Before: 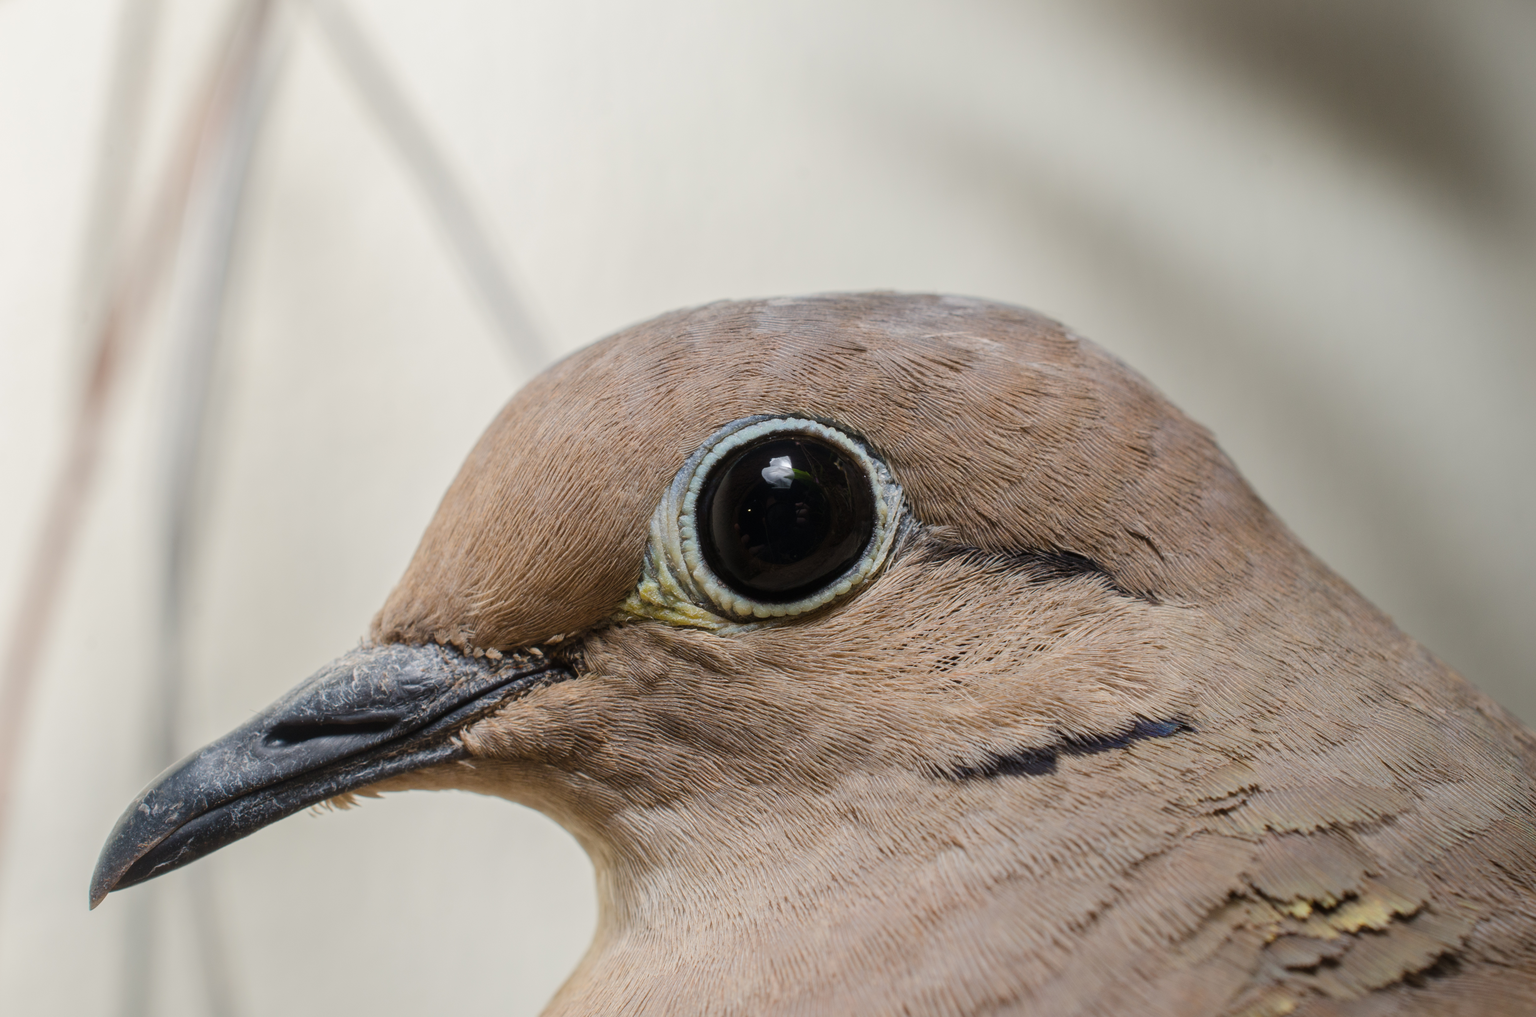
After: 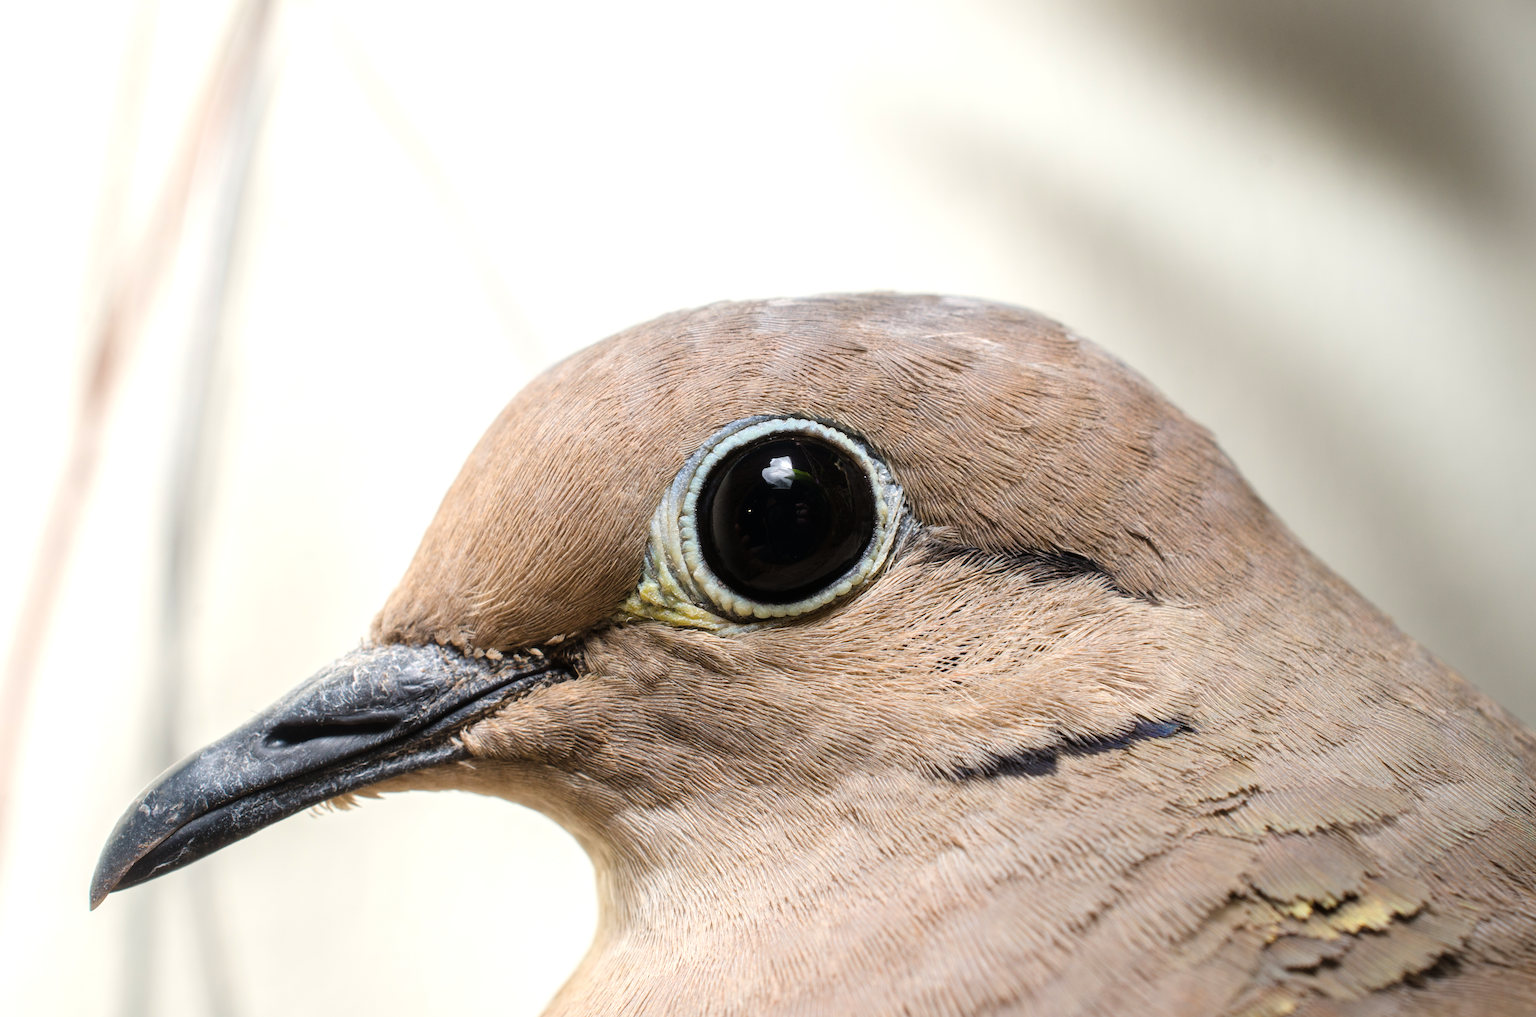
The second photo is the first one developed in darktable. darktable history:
tone equalizer: -8 EV -0.712 EV, -7 EV -0.691 EV, -6 EV -0.575 EV, -5 EV -0.39 EV, -3 EV 0.39 EV, -2 EV 0.6 EV, -1 EV 0.686 EV, +0 EV 0.758 EV
